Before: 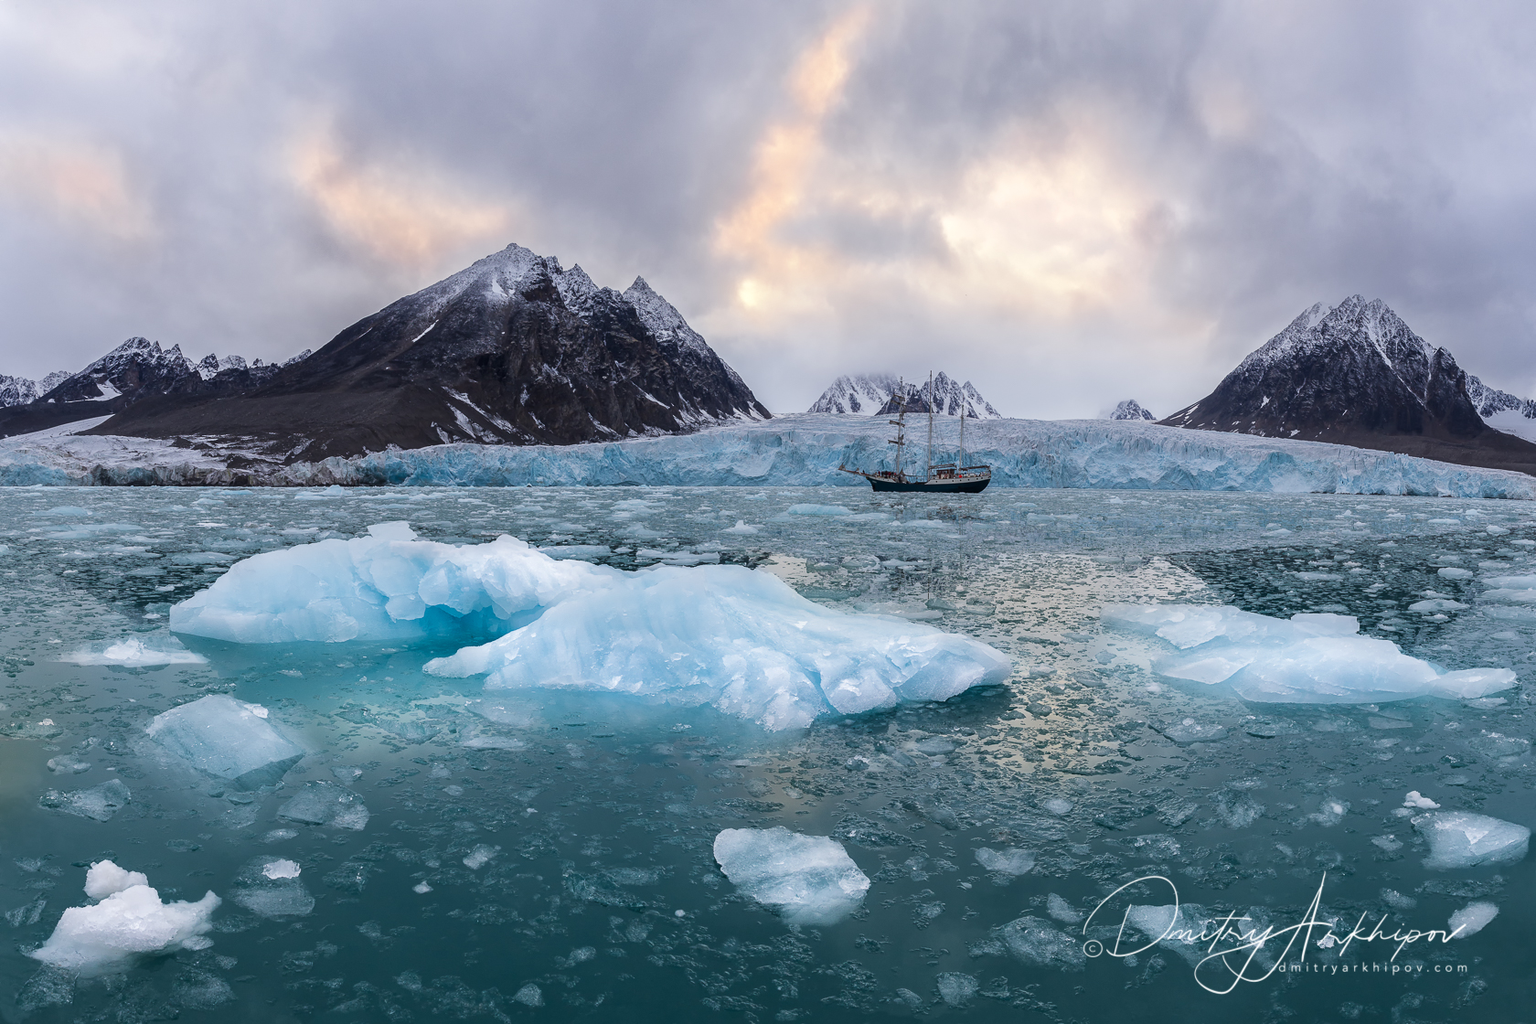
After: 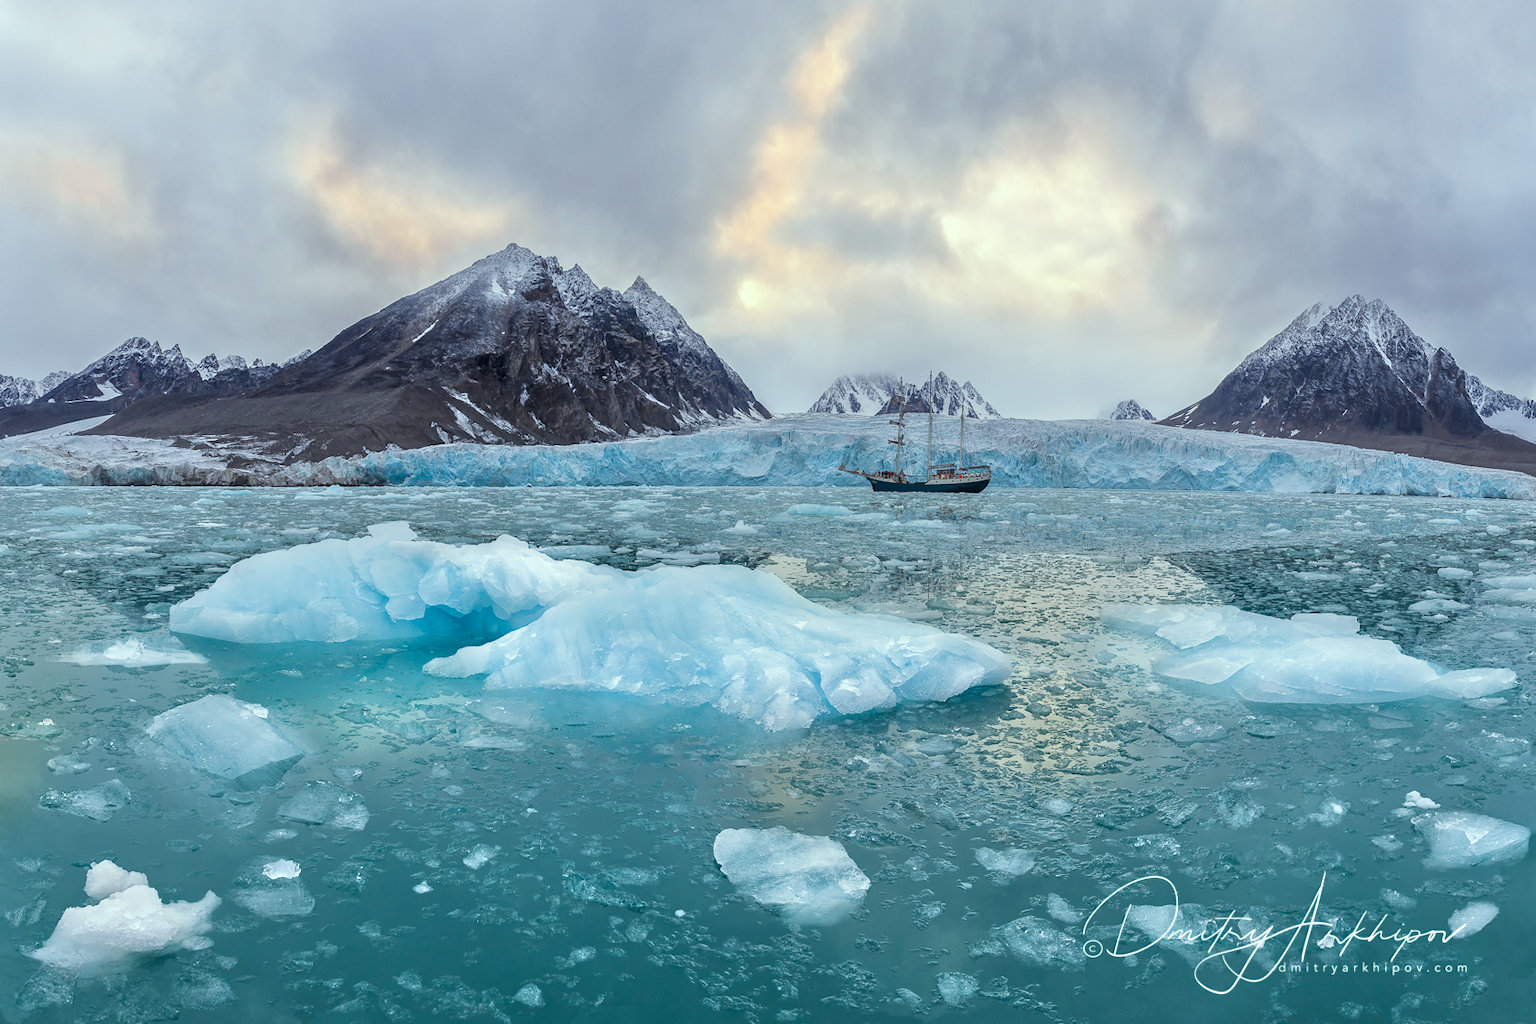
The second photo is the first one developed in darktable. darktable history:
color correction: highlights a* -8, highlights b* 3.1
tone equalizer: -7 EV 0.15 EV, -6 EV 0.6 EV, -5 EV 1.15 EV, -4 EV 1.33 EV, -3 EV 1.15 EV, -2 EV 0.6 EV, -1 EV 0.15 EV, mask exposure compensation -0.5 EV
